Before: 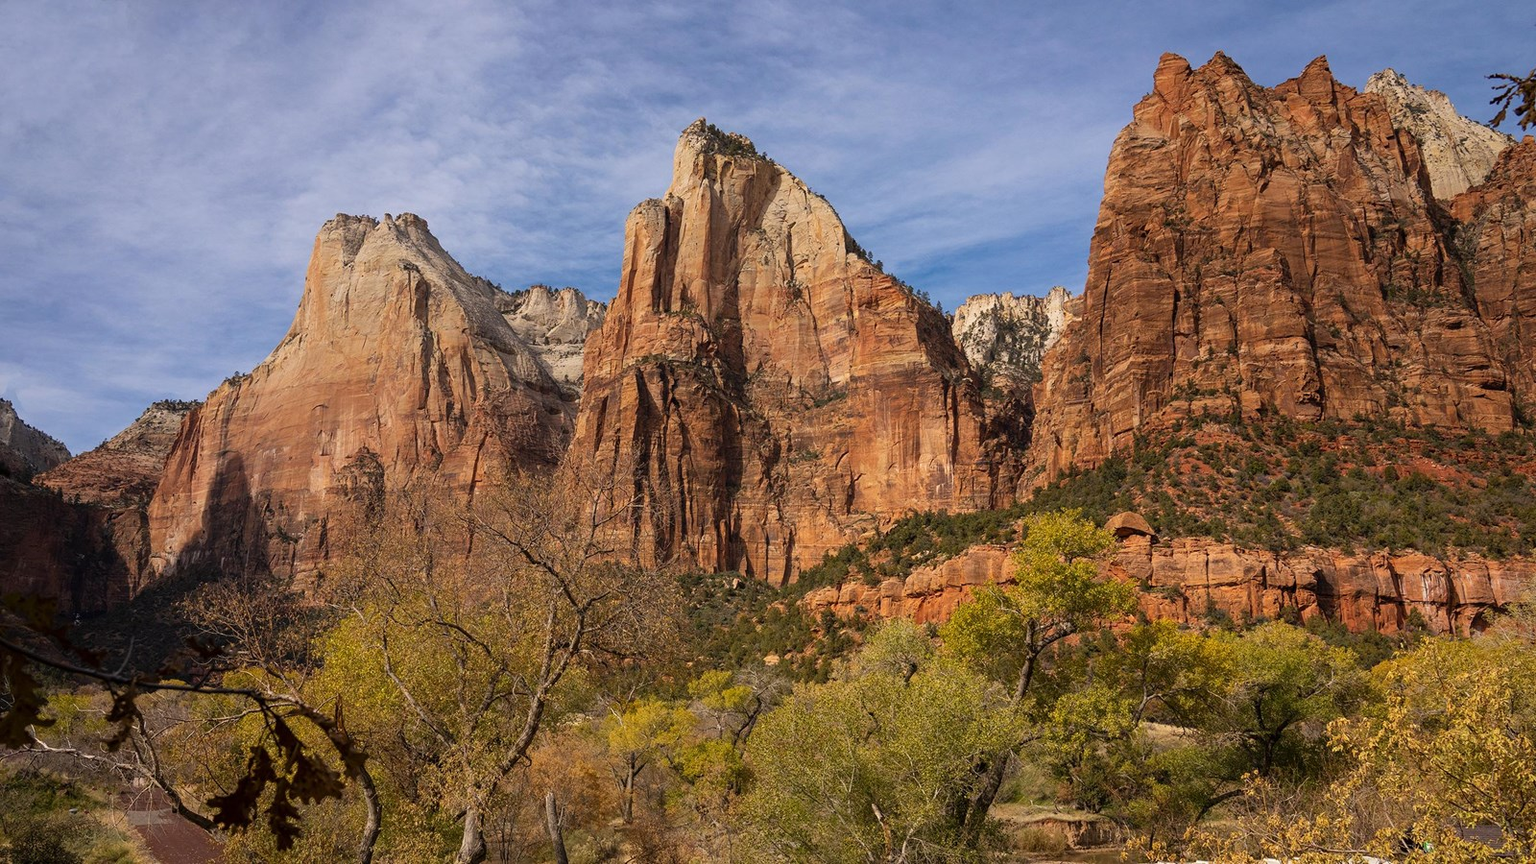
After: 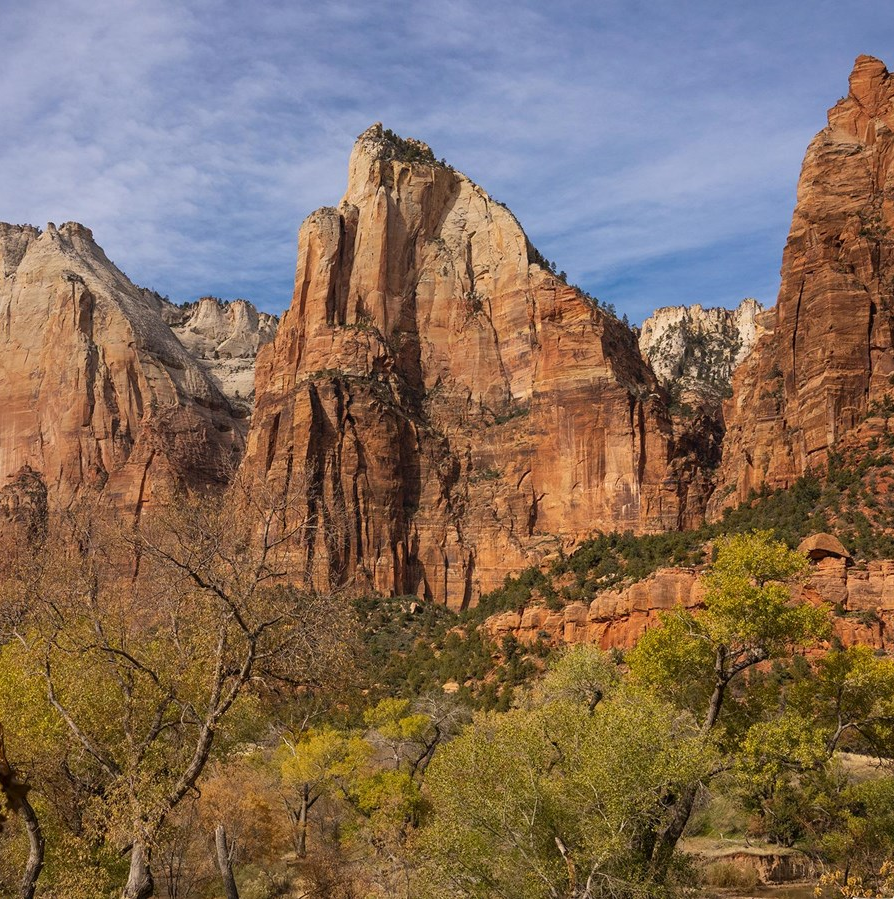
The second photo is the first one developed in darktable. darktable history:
crop: left 22.101%, right 21.974%, bottom 0.012%
